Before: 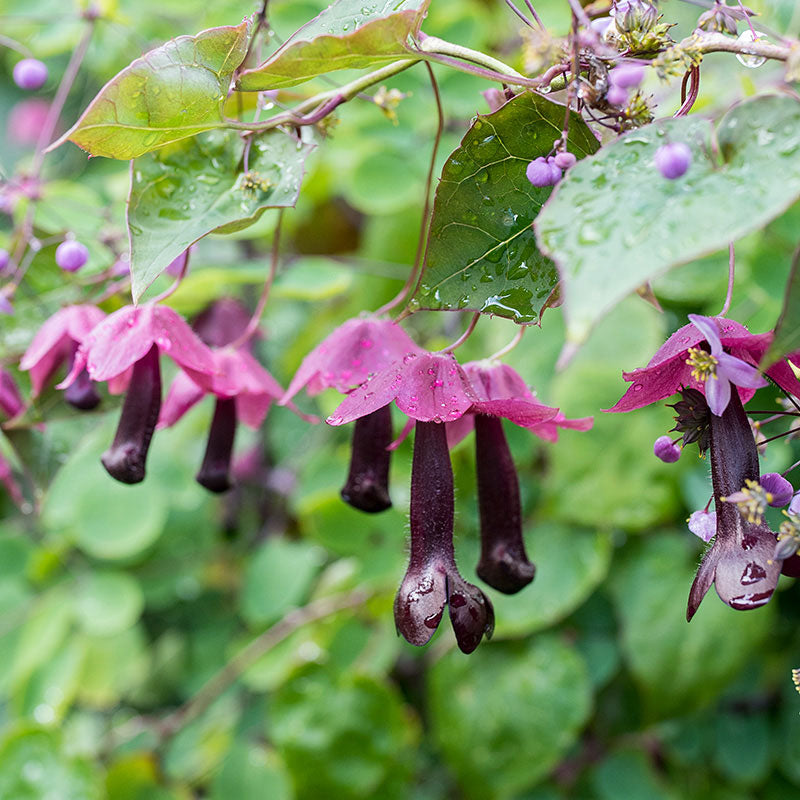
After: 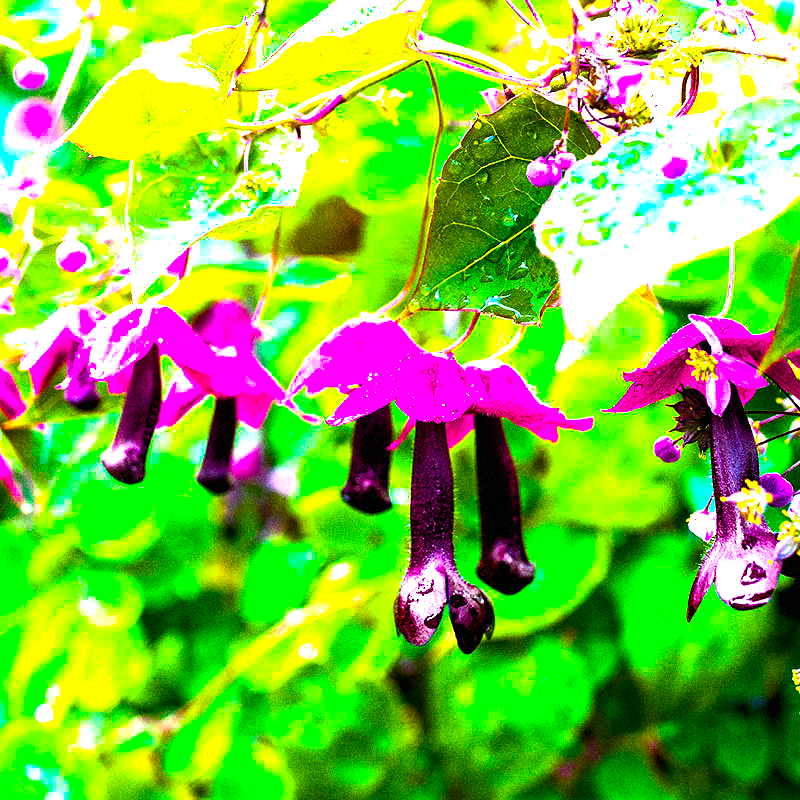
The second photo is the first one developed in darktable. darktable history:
contrast brightness saturation: contrast 0.04, saturation 0.16
color balance: output saturation 110%
exposure: black level correction 0.005, exposure 0.001 EV, compensate highlight preservation false
grain: coarseness 14.49 ISO, strength 48.04%, mid-tones bias 35%
color balance rgb: linear chroma grading › global chroma 20%, perceptual saturation grading › global saturation 65%, perceptual saturation grading › highlights 60%, perceptual saturation grading › mid-tones 50%, perceptual saturation grading › shadows 50%, perceptual brilliance grading › global brilliance 30%, perceptual brilliance grading › highlights 50%, perceptual brilliance grading › mid-tones 50%, perceptual brilliance grading › shadows -22%, global vibrance 20%
